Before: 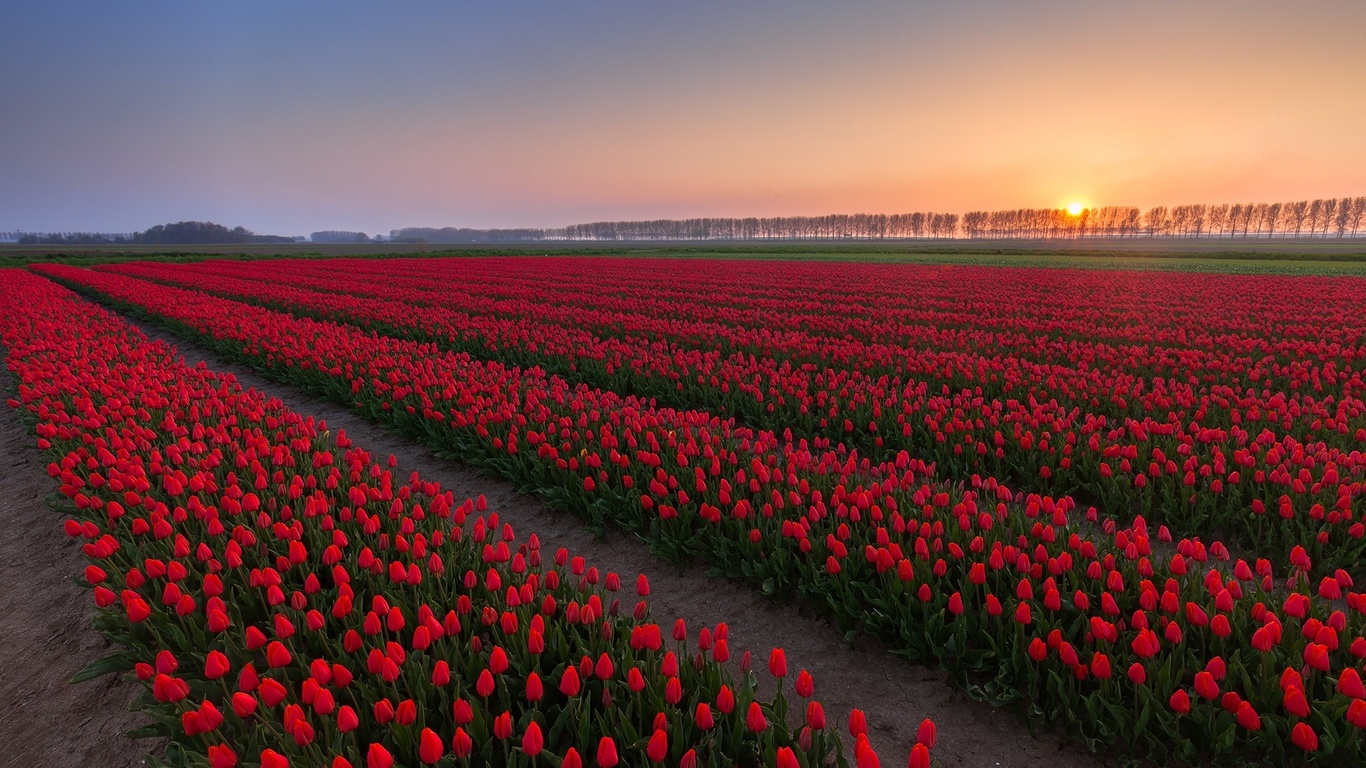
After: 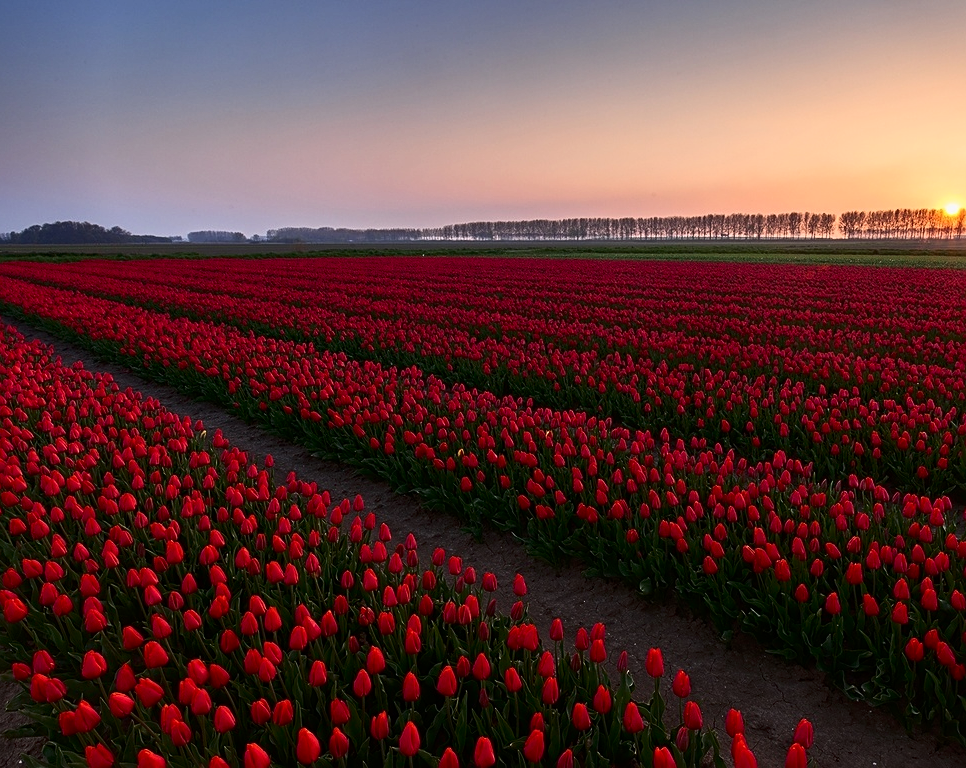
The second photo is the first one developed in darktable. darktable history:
contrast brightness saturation: contrast 0.272
sharpen: on, module defaults
exposure: exposure -0.153 EV, compensate highlight preservation false
crop and rotate: left 9.029%, right 20.19%
